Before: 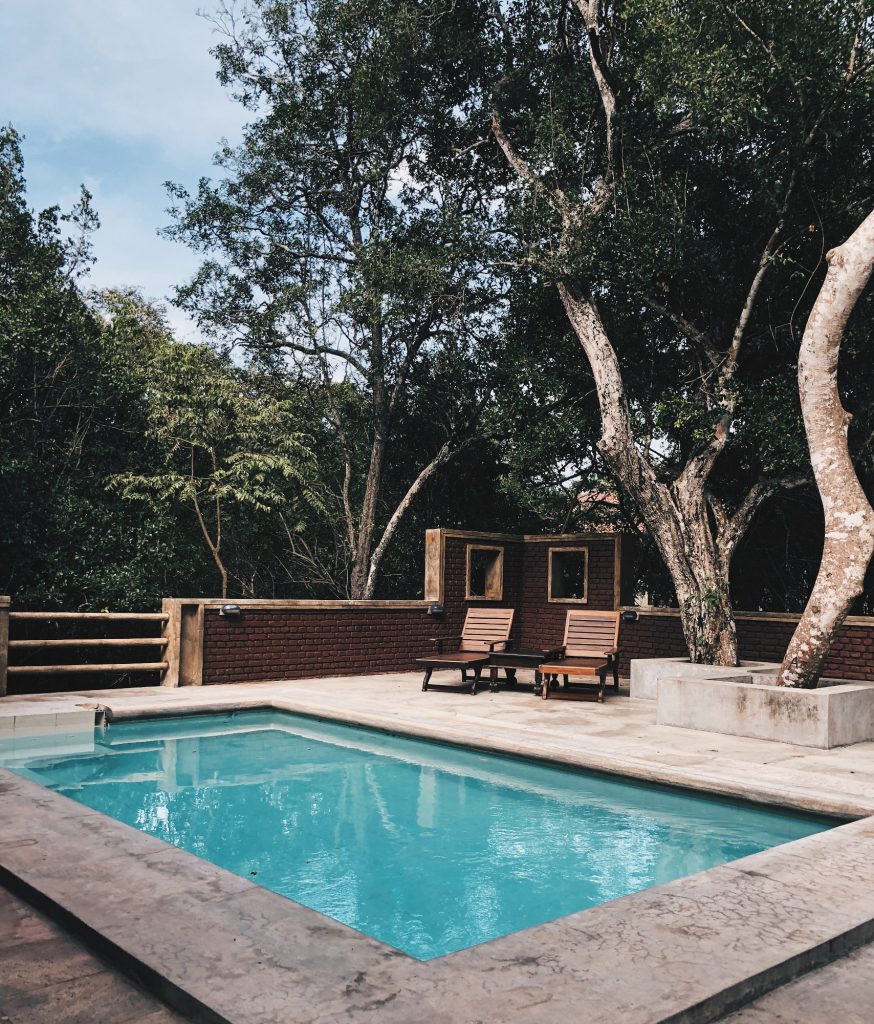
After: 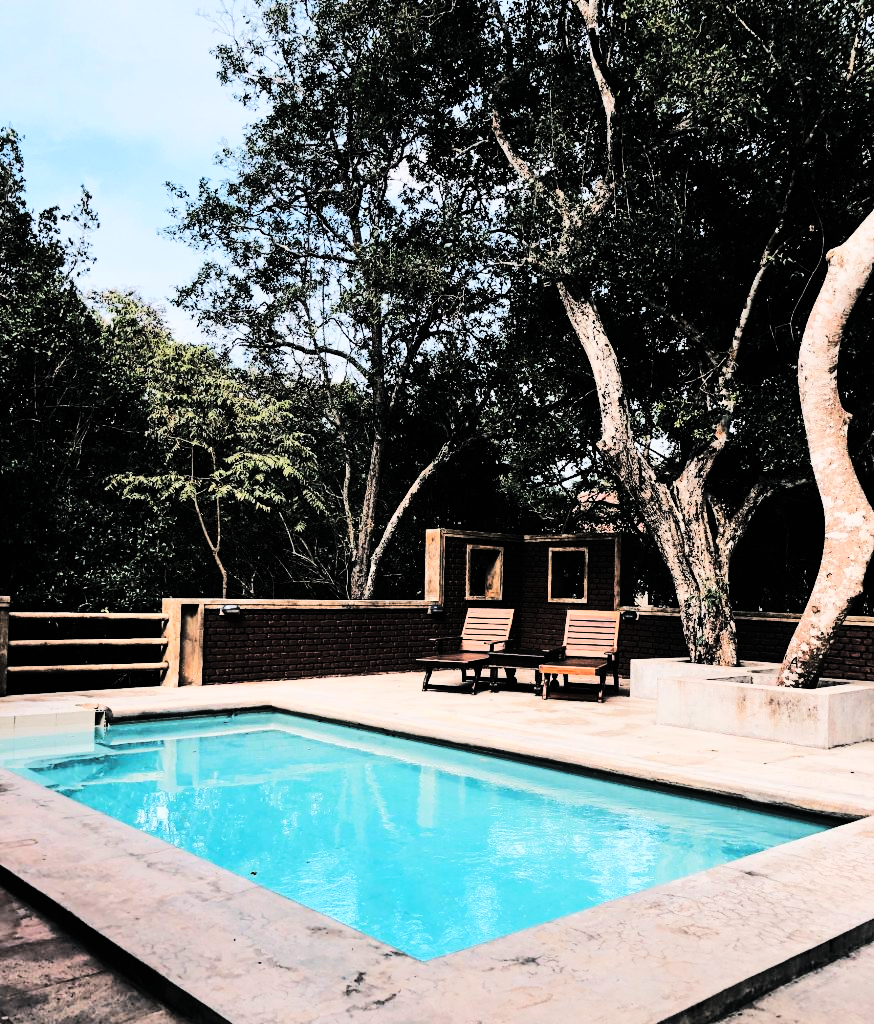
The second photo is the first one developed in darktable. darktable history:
tone curve: curves: ch0 [(0, 0) (0.086, 0.006) (0.148, 0.021) (0.245, 0.105) (0.374, 0.401) (0.444, 0.631) (0.778, 0.915) (1, 1)], color space Lab, linked channels, preserve colors none
tone equalizer: on, module defaults
